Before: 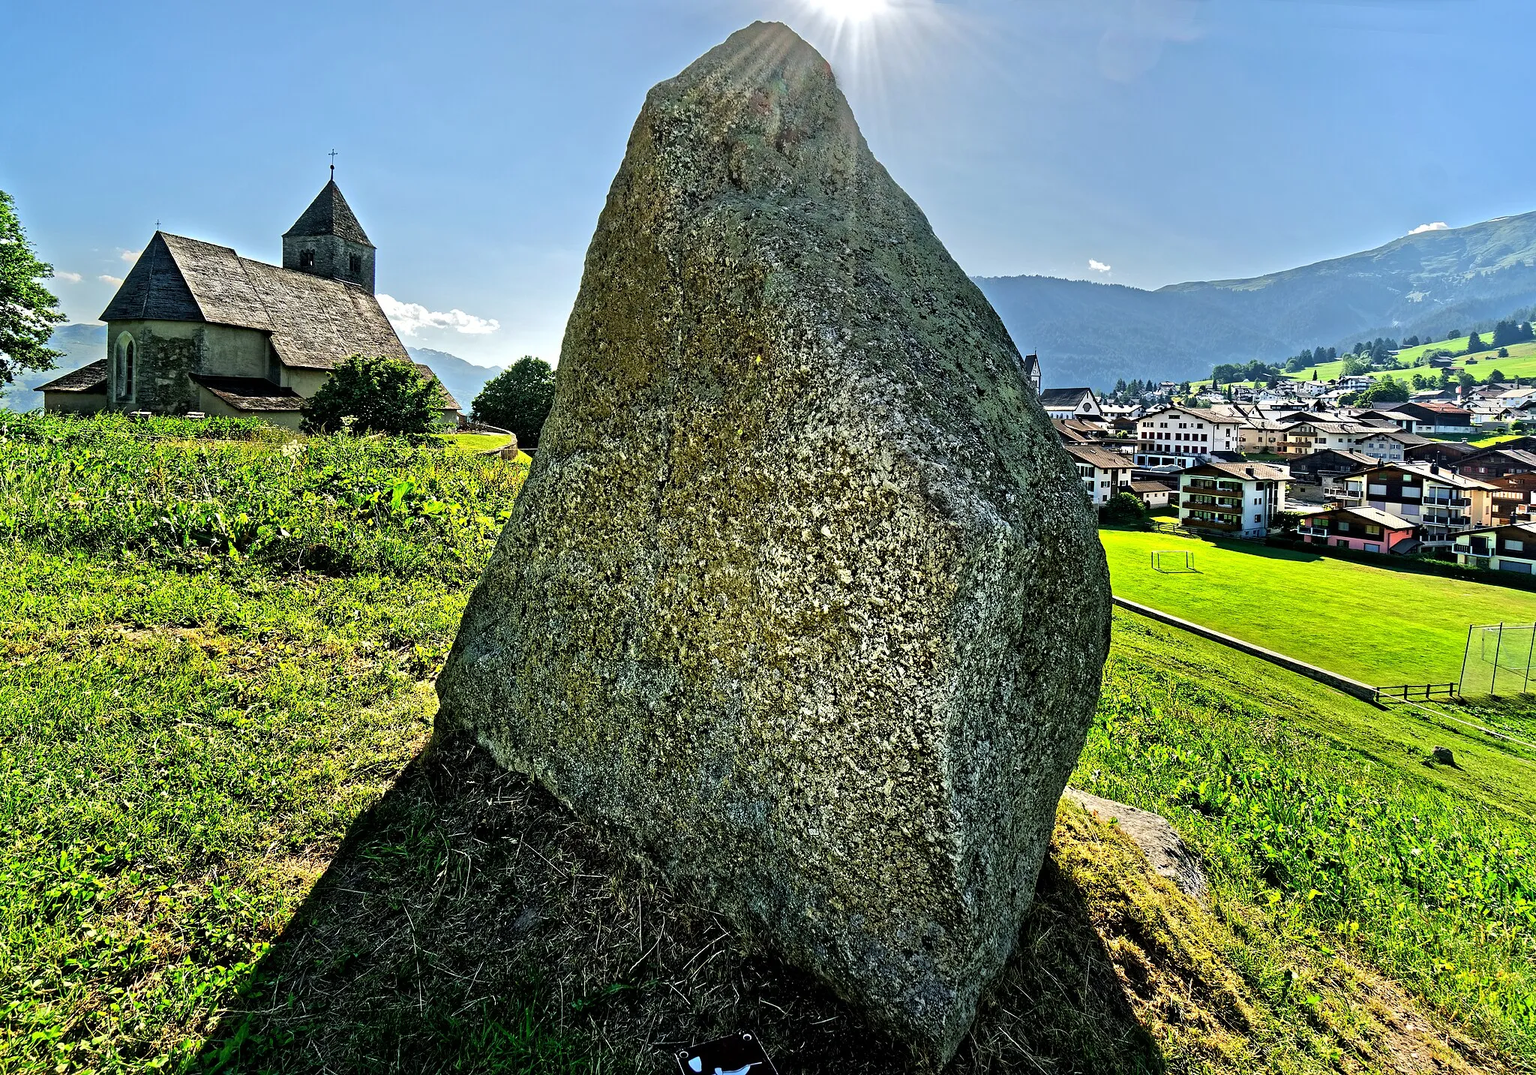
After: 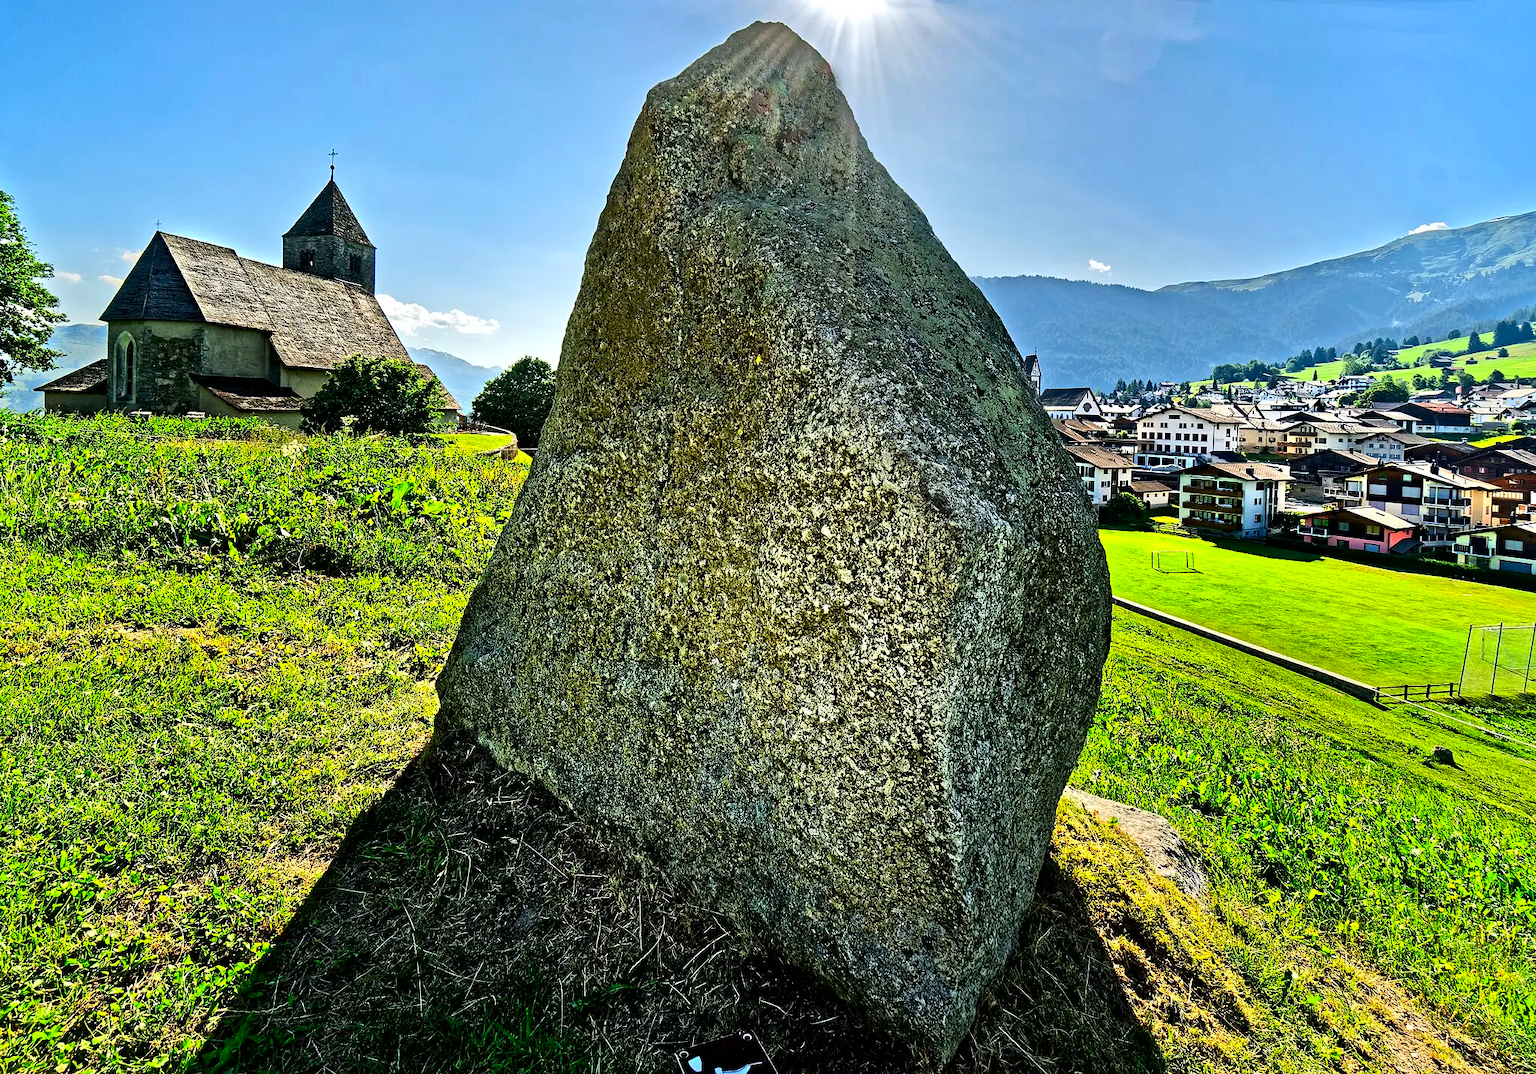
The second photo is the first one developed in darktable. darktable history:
shadows and highlights: shadows 25.04, highlights -48.14, soften with gaussian
contrast brightness saturation: contrast 0.184, saturation 0.301
